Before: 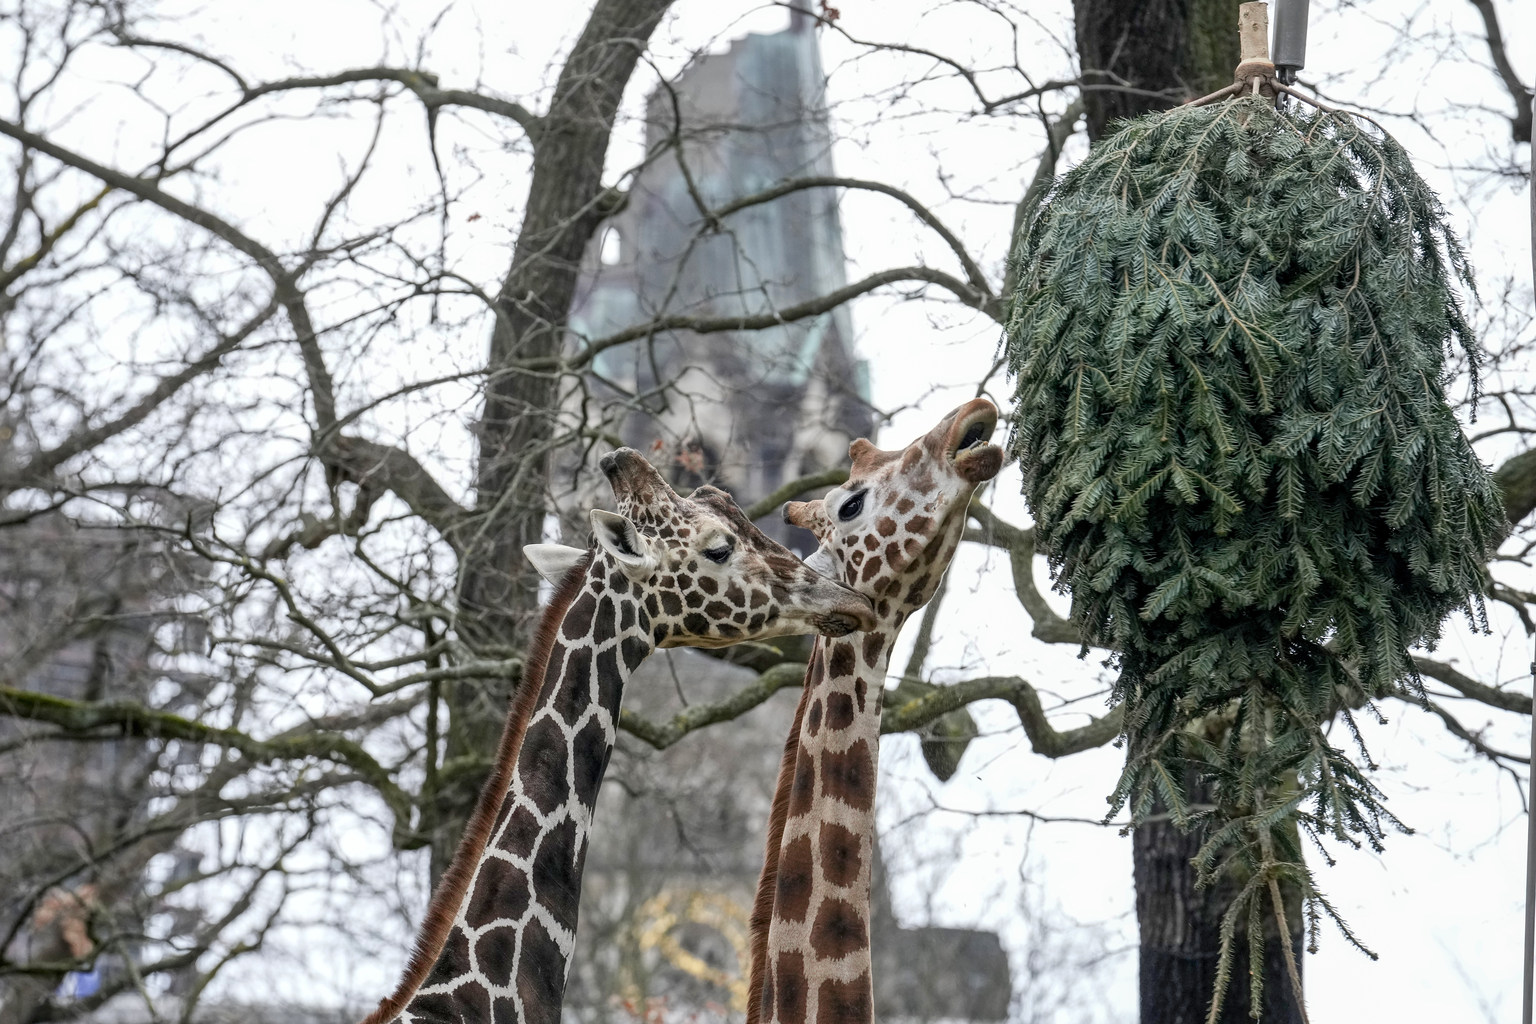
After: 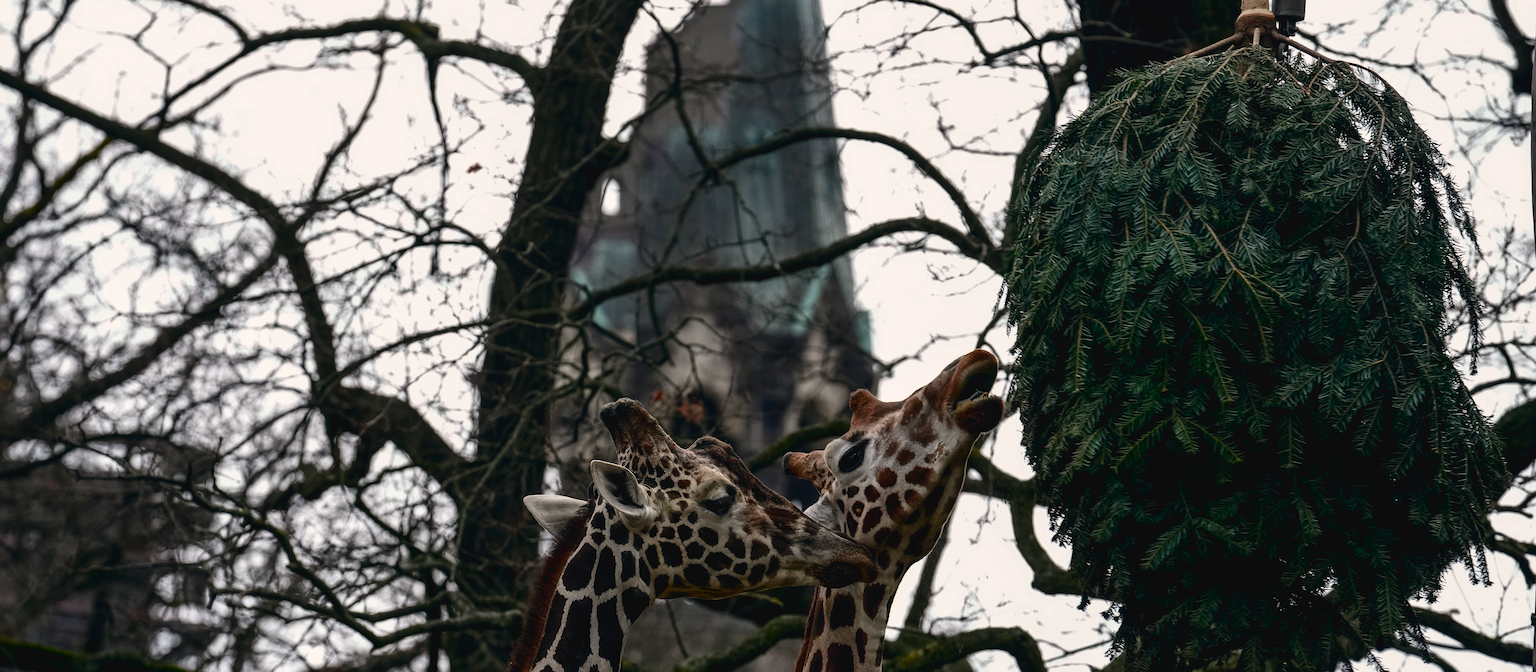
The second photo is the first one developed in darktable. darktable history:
rgb curve: curves: ch0 [(0, 0.186) (0.314, 0.284) (0.775, 0.708) (1, 1)], compensate middle gray true, preserve colors none
contrast brightness saturation: brightness -0.52
color balance: lift [0.975, 0.993, 1, 1.015], gamma [1.1, 1, 1, 0.945], gain [1, 1.04, 1, 0.95]
crop and rotate: top 4.848%, bottom 29.503%
